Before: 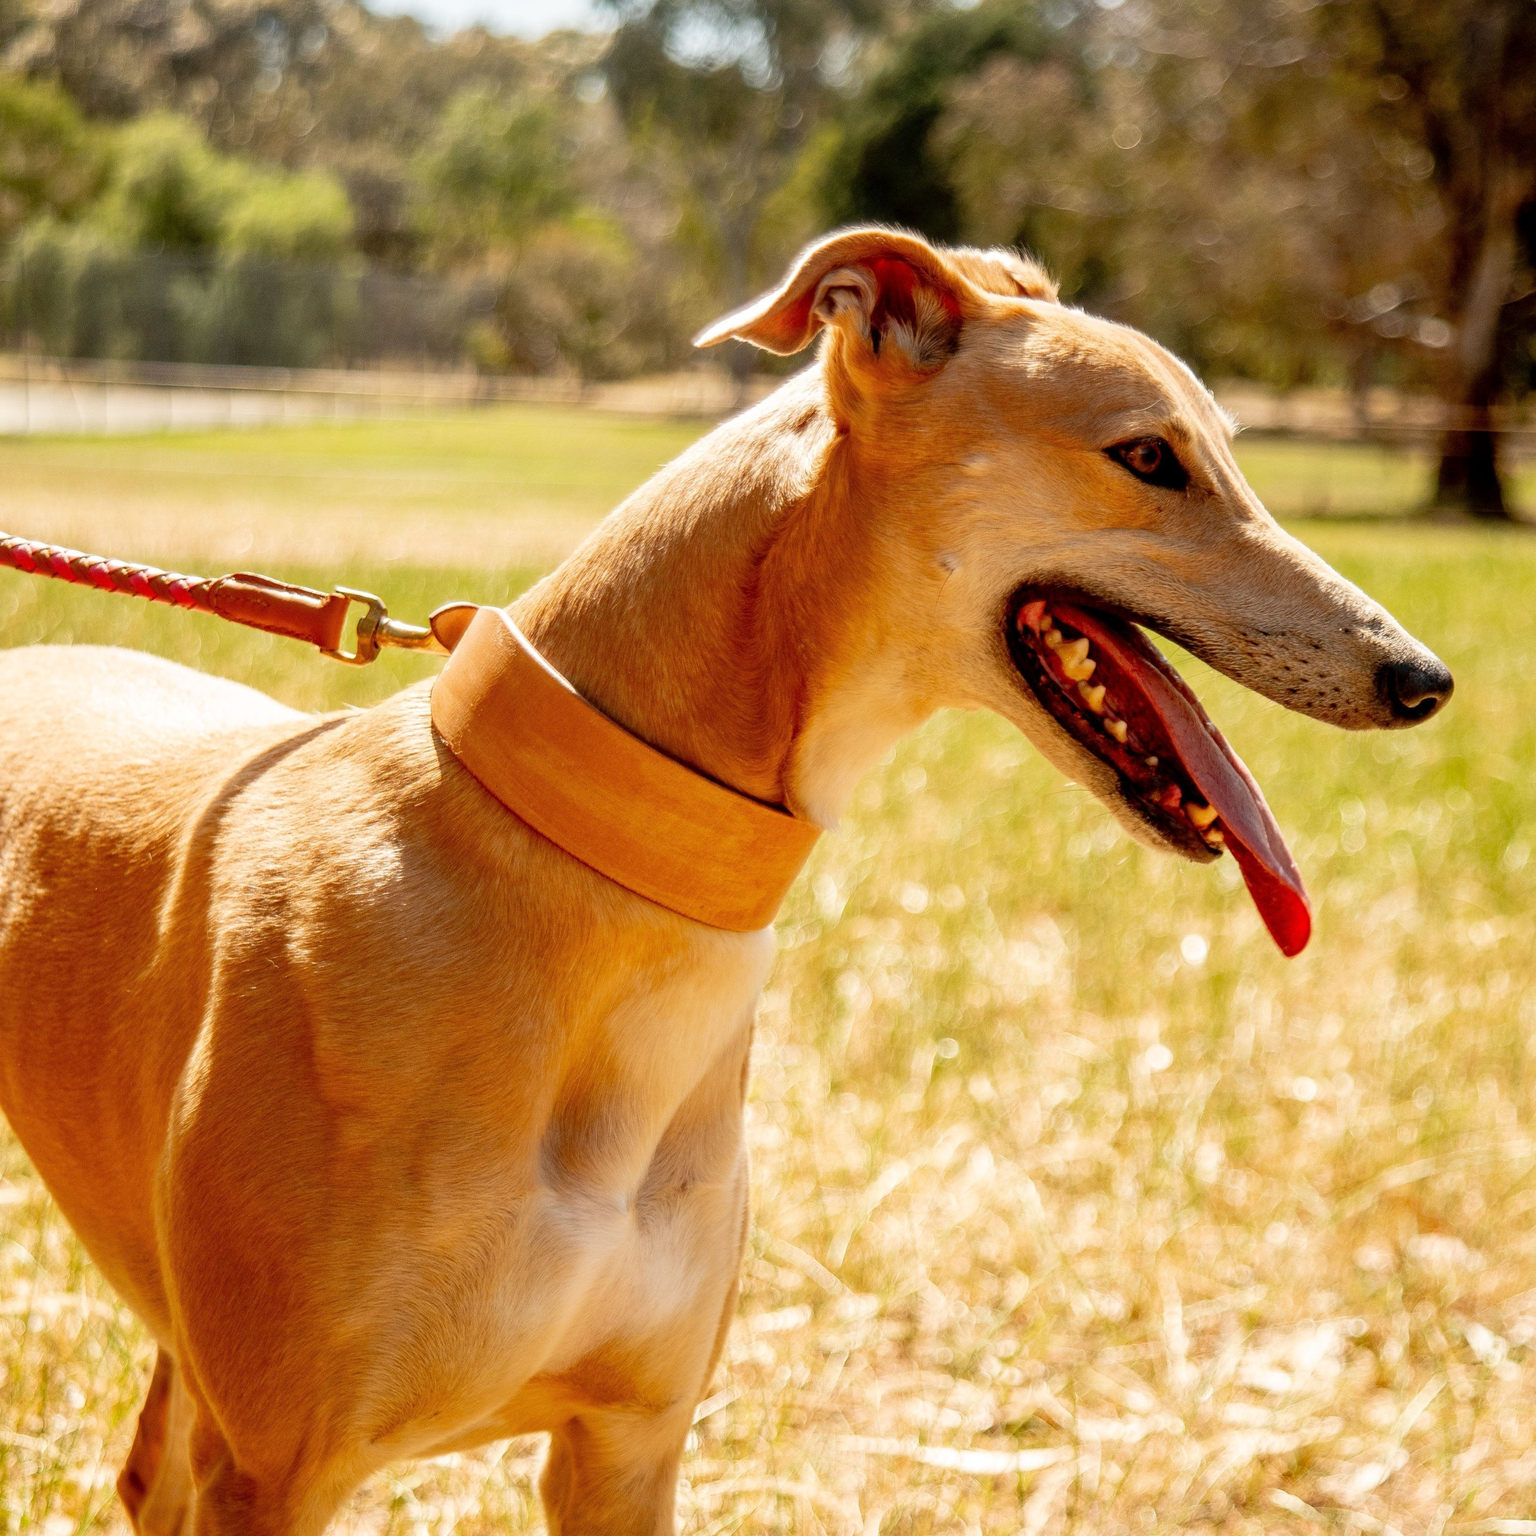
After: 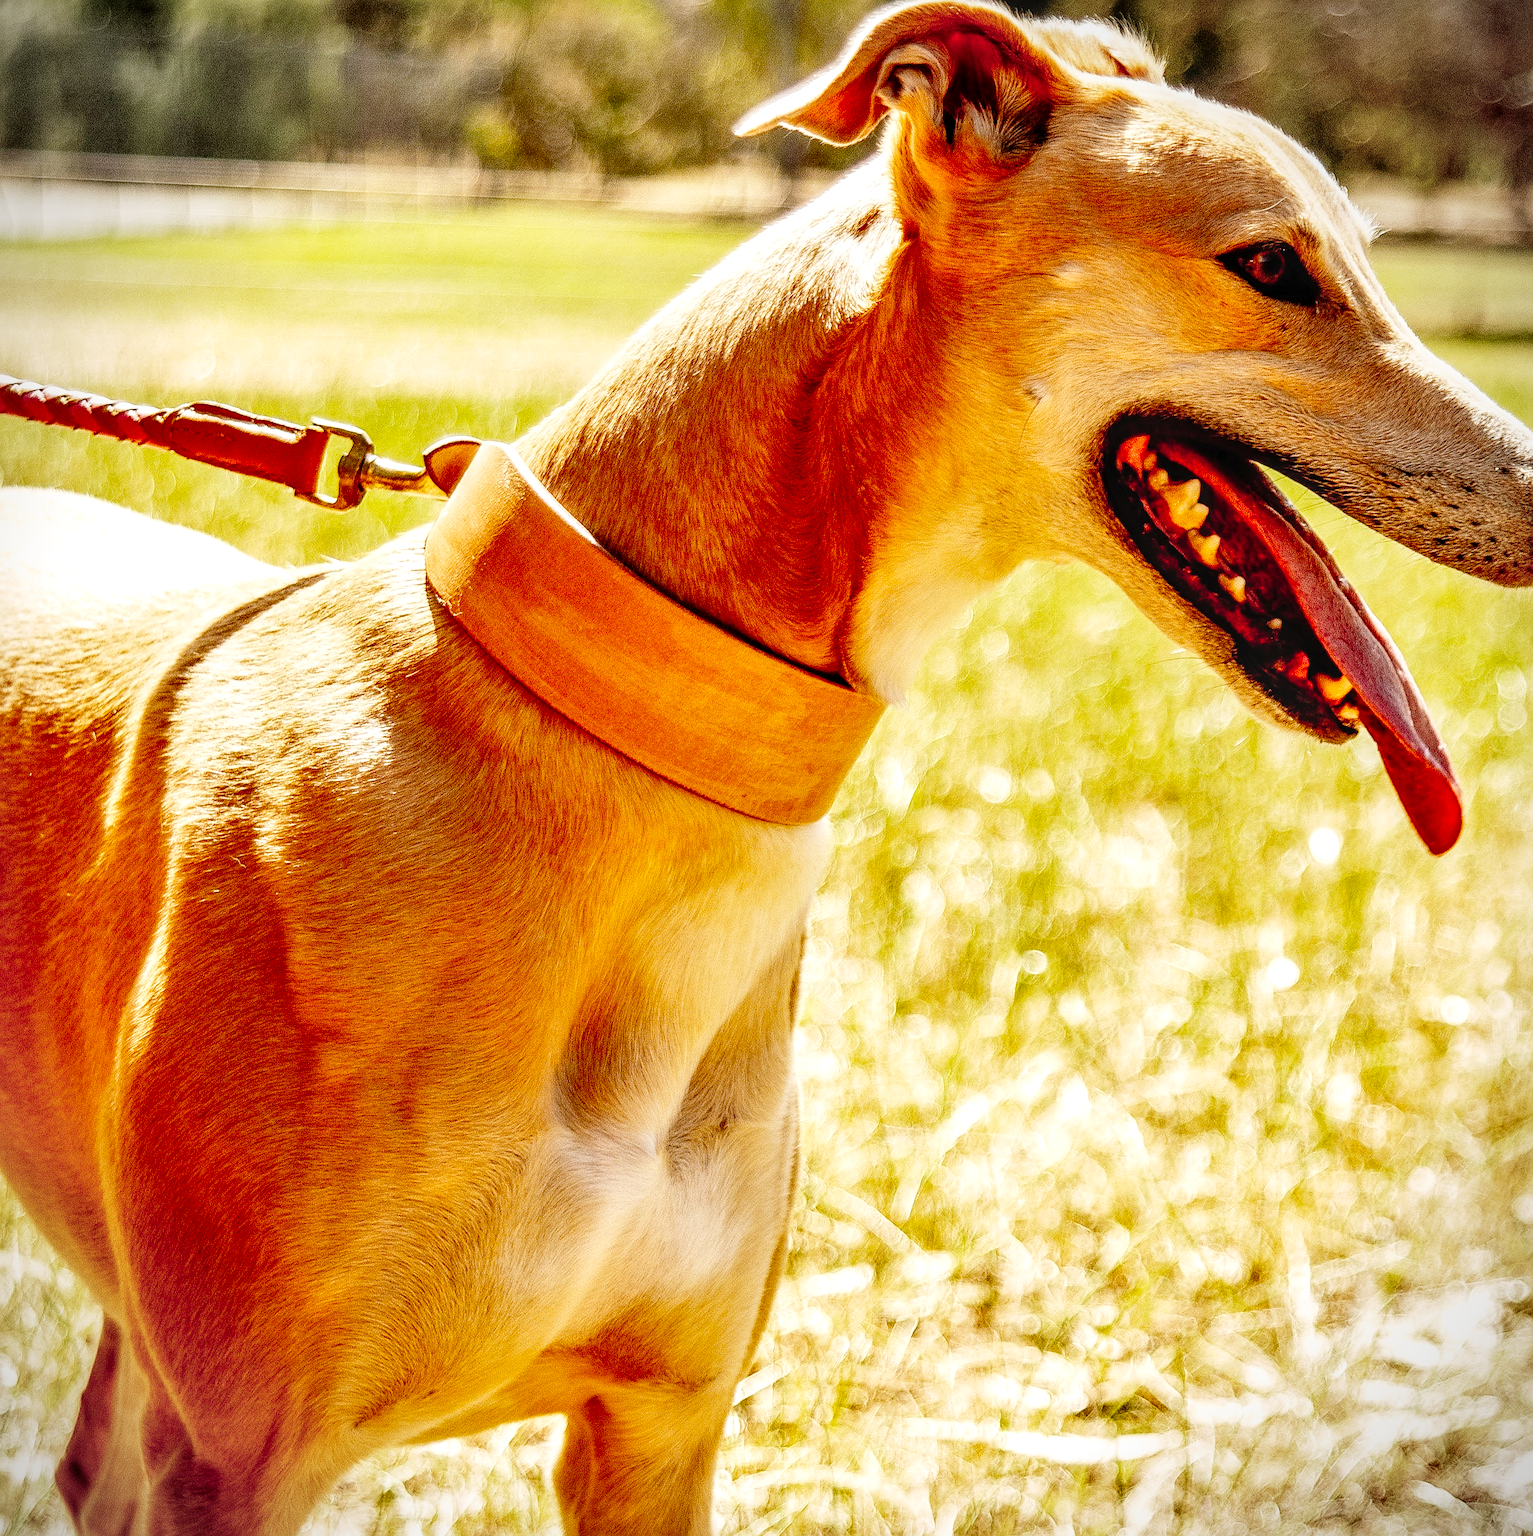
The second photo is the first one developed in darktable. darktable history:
tone curve: curves: ch0 [(0, 0) (0.003, 0.008) (0.011, 0.011) (0.025, 0.014) (0.044, 0.021) (0.069, 0.029) (0.1, 0.042) (0.136, 0.06) (0.177, 0.09) (0.224, 0.126) (0.277, 0.177) (0.335, 0.243) (0.399, 0.31) (0.468, 0.388) (0.543, 0.484) (0.623, 0.585) (0.709, 0.683) (0.801, 0.775) (0.898, 0.873) (1, 1)], preserve colors none
local contrast: on, module defaults
base curve: curves: ch0 [(0, 0) (0.028, 0.03) (0.121, 0.232) (0.46, 0.748) (0.859, 0.968) (1, 1)], preserve colors none
shadows and highlights: shadows 12.87, white point adjustment 1.16, soften with gaussian
tone equalizer: on, module defaults
crop and rotate: left 4.592%, top 15.113%, right 10.655%
vignetting: fall-off start 91.52%
sharpen: amount 0.585
